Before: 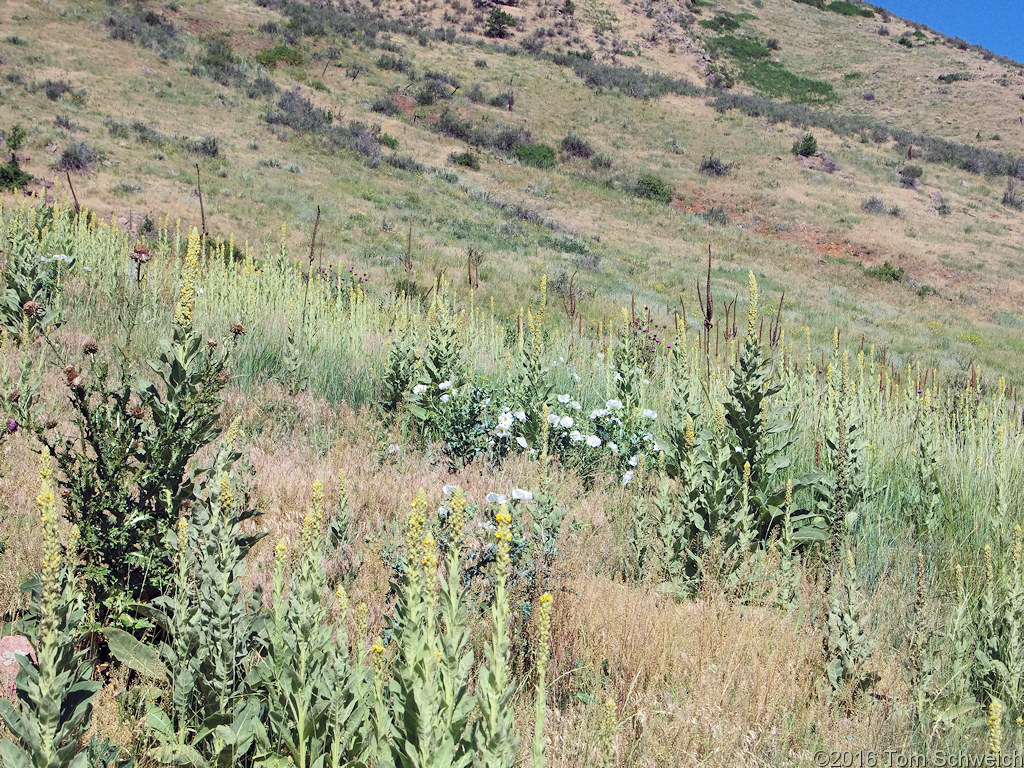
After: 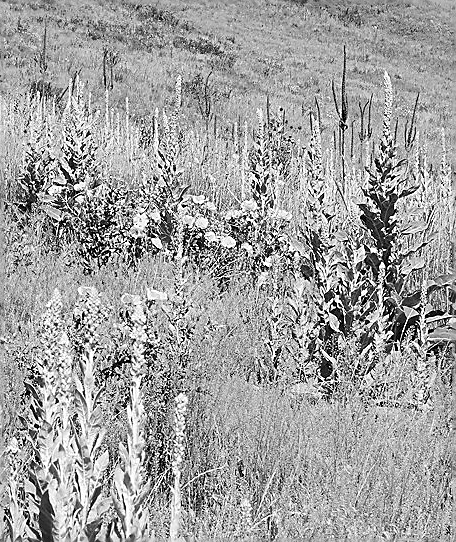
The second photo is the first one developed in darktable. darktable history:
color zones: curves: ch0 [(0.002, 0.593) (0.143, 0.417) (0.285, 0.541) (0.455, 0.289) (0.608, 0.327) (0.727, 0.283) (0.869, 0.571) (1, 0.603)]; ch1 [(0, 0) (0.143, 0) (0.286, 0) (0.429, 0) (0.571, 0) (0.714, 0) (0.857, 0)]
color correction: highlights a* 10.29, highlights b* 14.41, shadows a* -10.12, shadows b* -15.03
sharpen: radius 1.348, amount 1.235, threshold 0.778
crop: left 35.676%, top 26.039%, right 19.756%, bottom 3.374%
